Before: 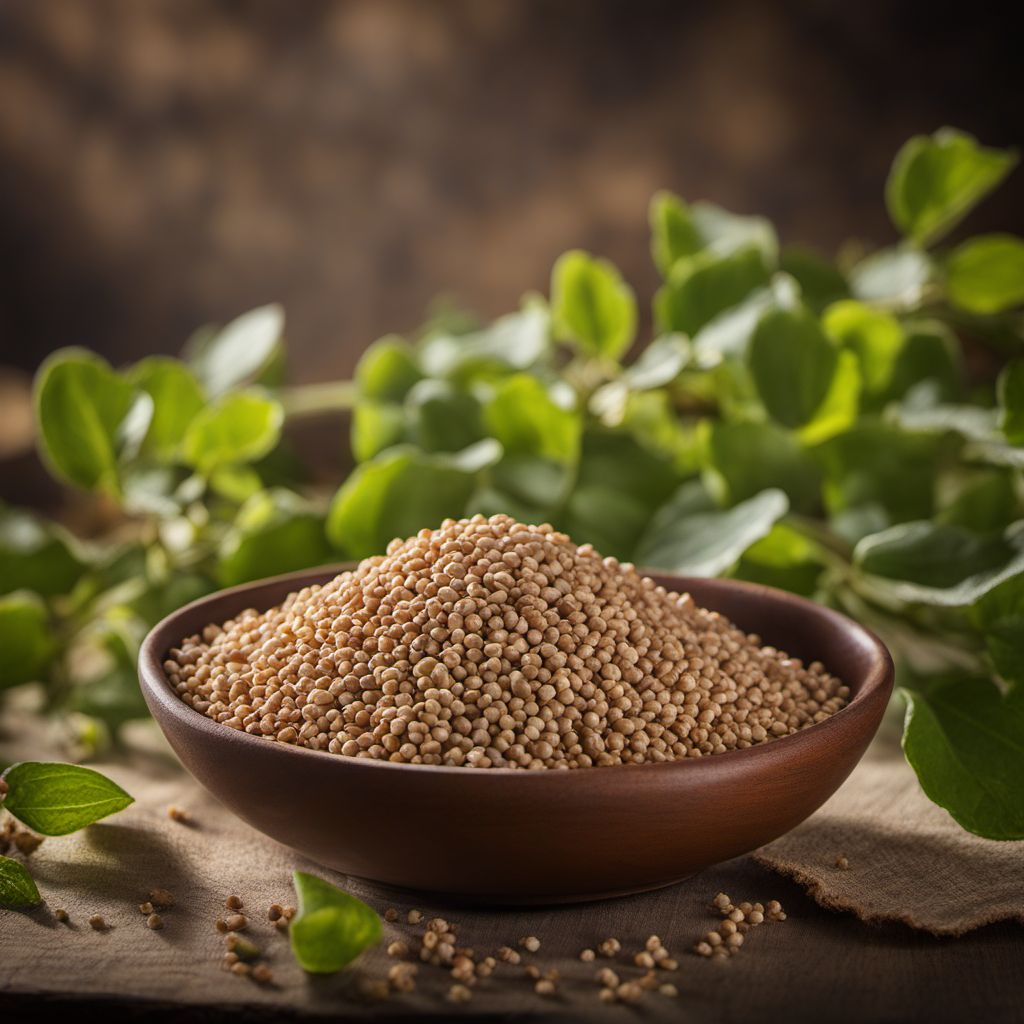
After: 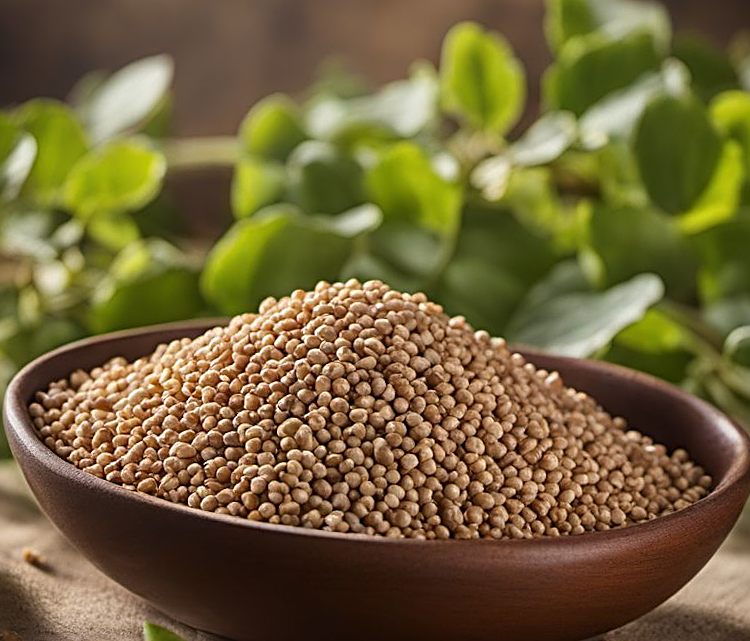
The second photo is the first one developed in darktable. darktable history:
sharpen: radius 2.707, amount 0.657
contrast equalizer: octaves 7, y [[0.5 ×6], [0.5 ×6], [0.5, 0.5, 0.501, 0.545, 0.707, 0.863], [0 ×6], [0 ×6]]
crop and rotate: angle -3.96°, left 9.767%, top 20.998%, right 12.066%, bottom 12.131%
